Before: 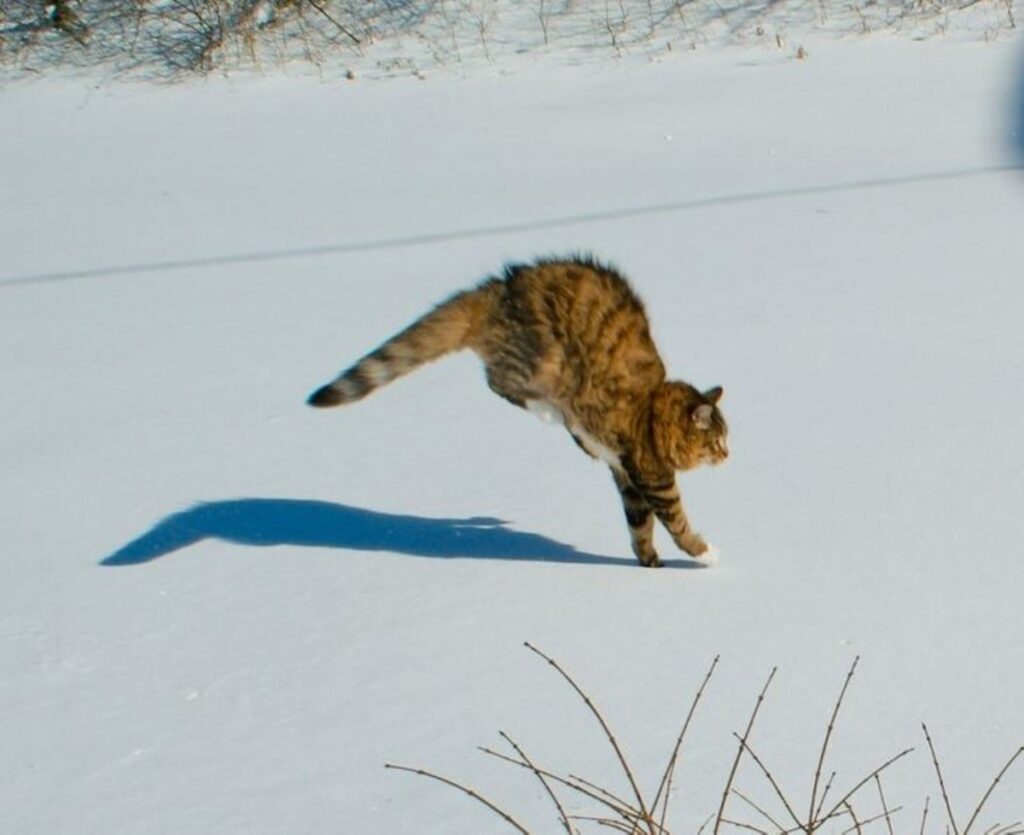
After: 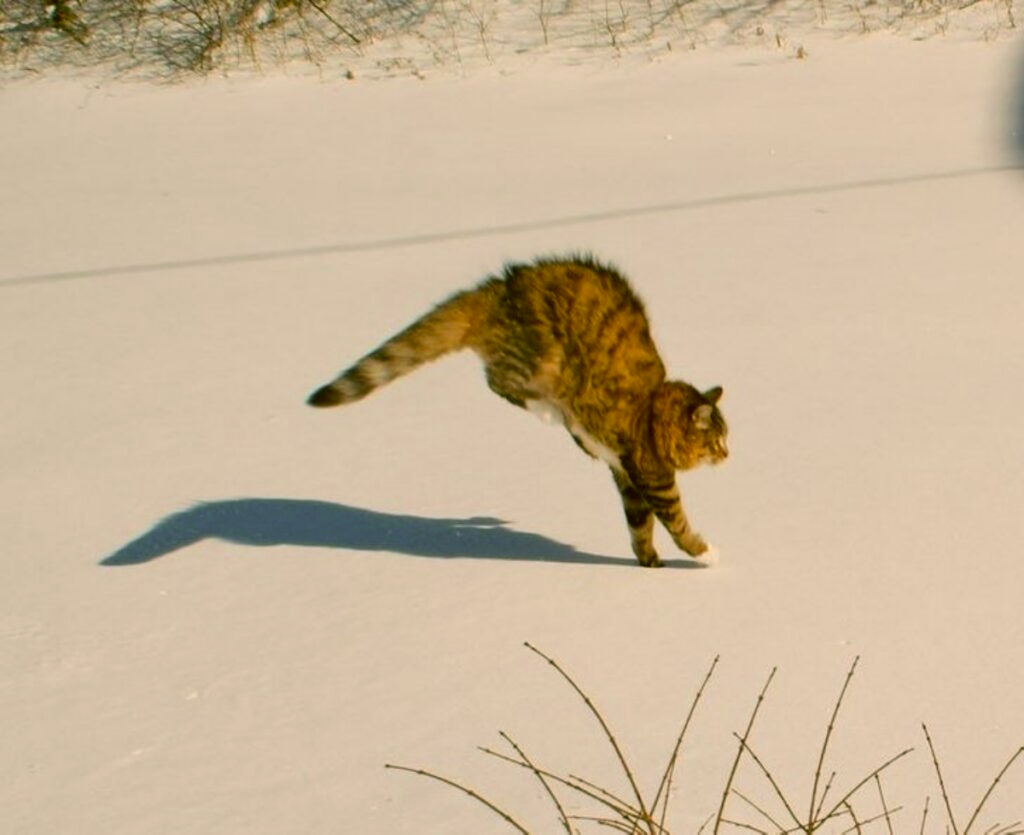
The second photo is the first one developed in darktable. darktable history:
color correction: highlights a* 8.97, highlights b* 15.54, shadows a* -0.667, shadows b* 27.13
